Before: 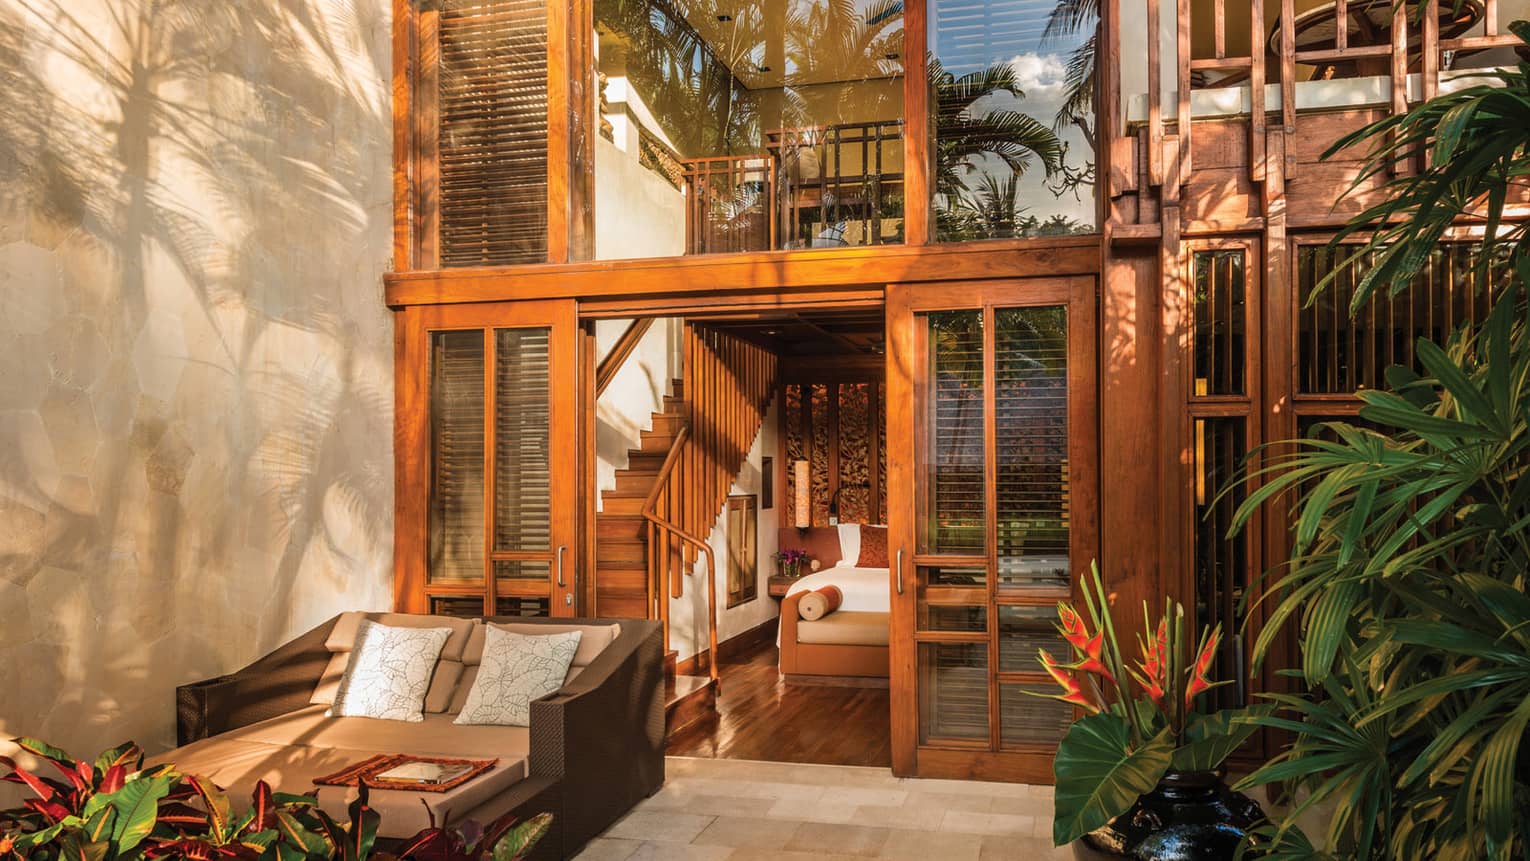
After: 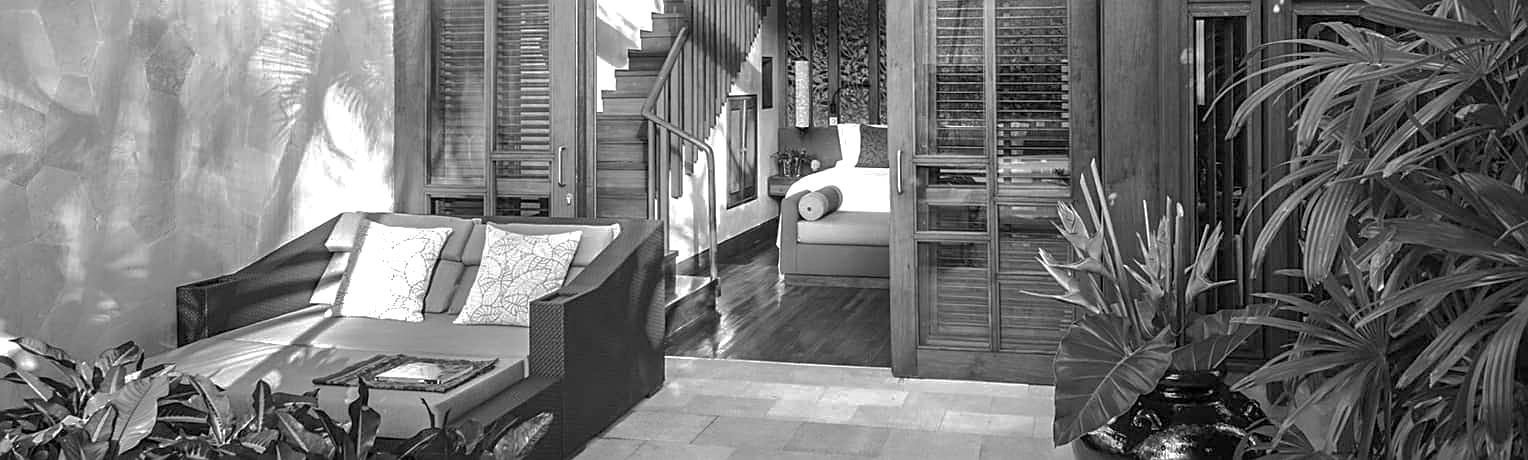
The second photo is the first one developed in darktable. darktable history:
exposure: exposure 1.001 EV, compensate highlight preservation false
shadows and highlights: shadows 39.27, highlights -59.95
color calibration: output gray [0.253, 0.26, 0.487, 0], illuminant custom, x 0.367, y 0.392, temperature 4437.61 K
sharpen: on, module defaults
crop and rotate: top 46.518%, right 0.116%
